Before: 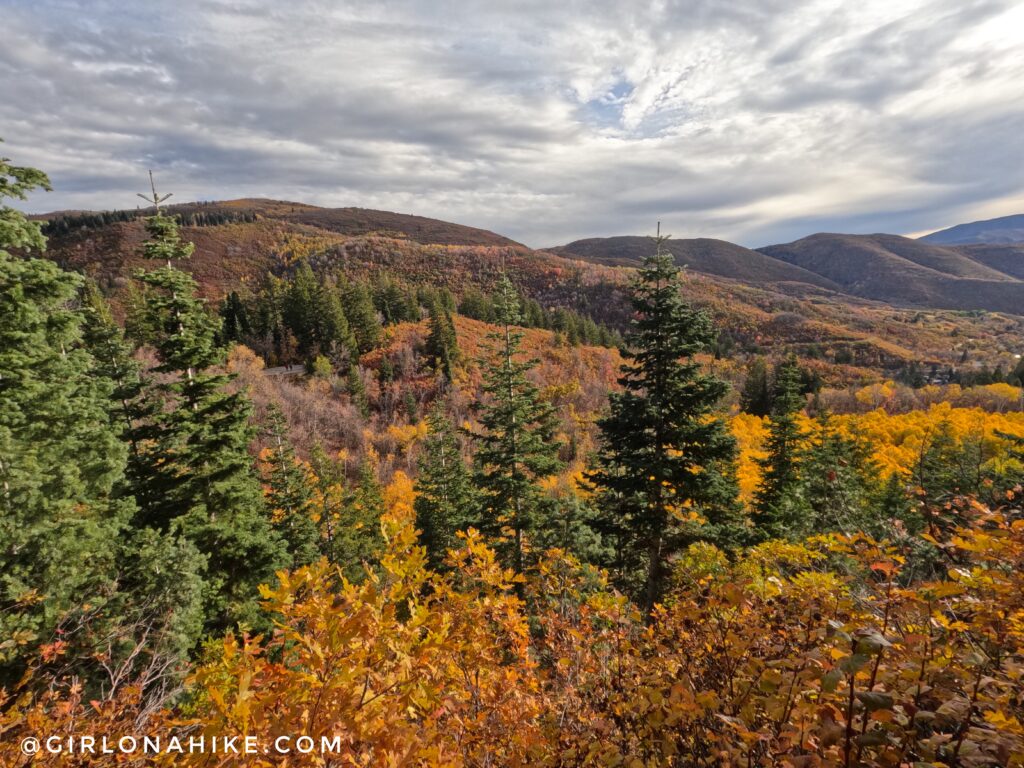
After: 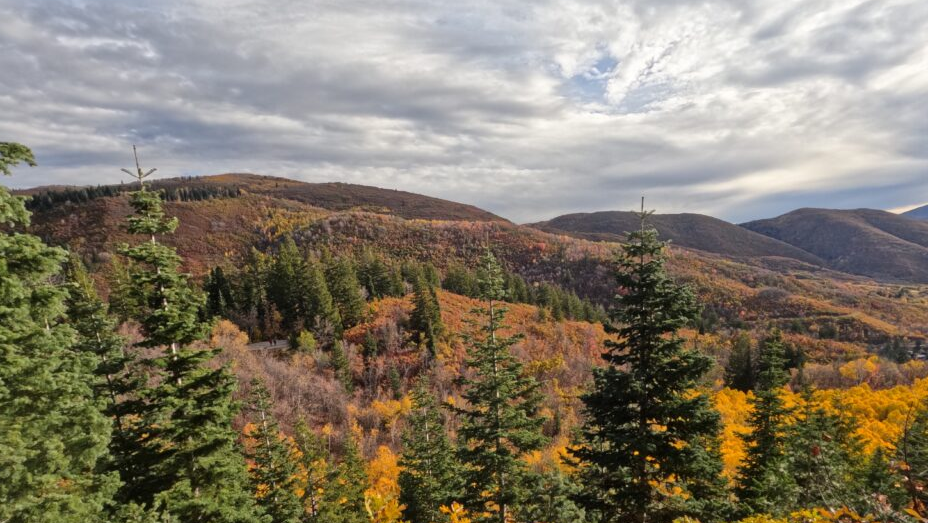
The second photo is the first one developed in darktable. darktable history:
crop: left 1.615%, top 3.352%, right 7.756%, bottom 28.472%
